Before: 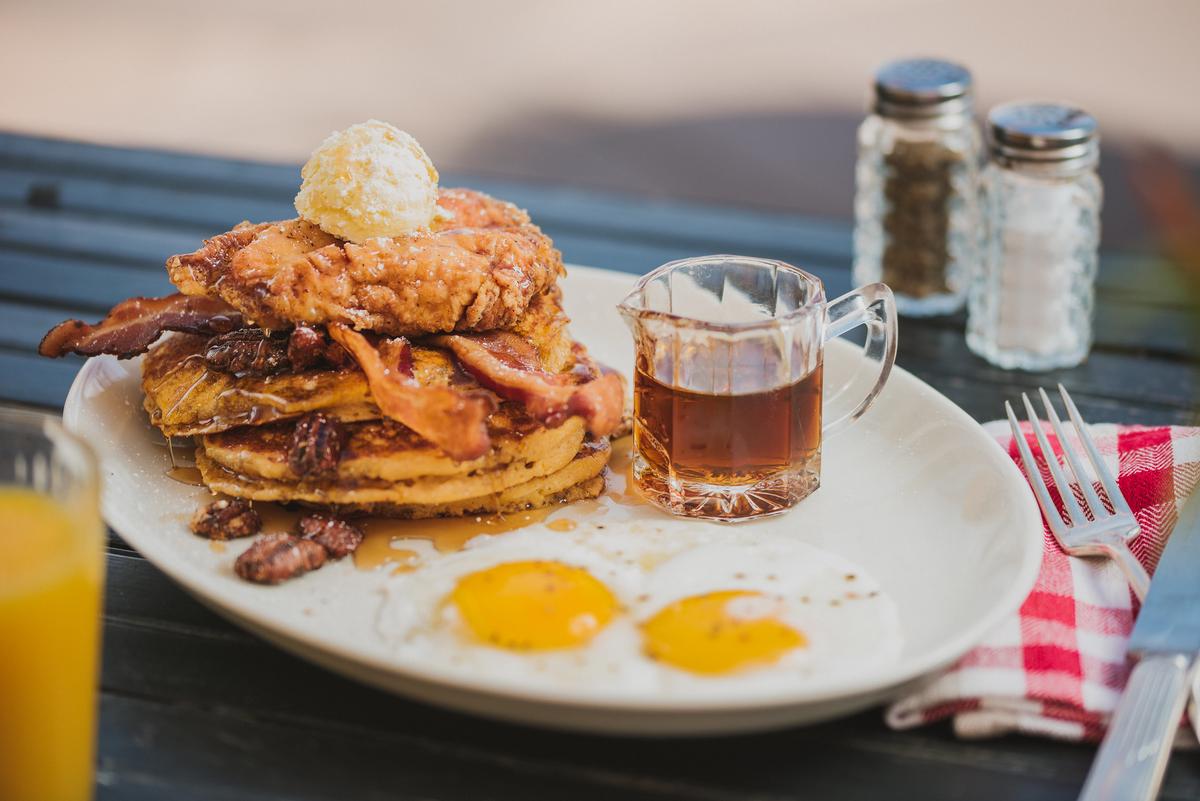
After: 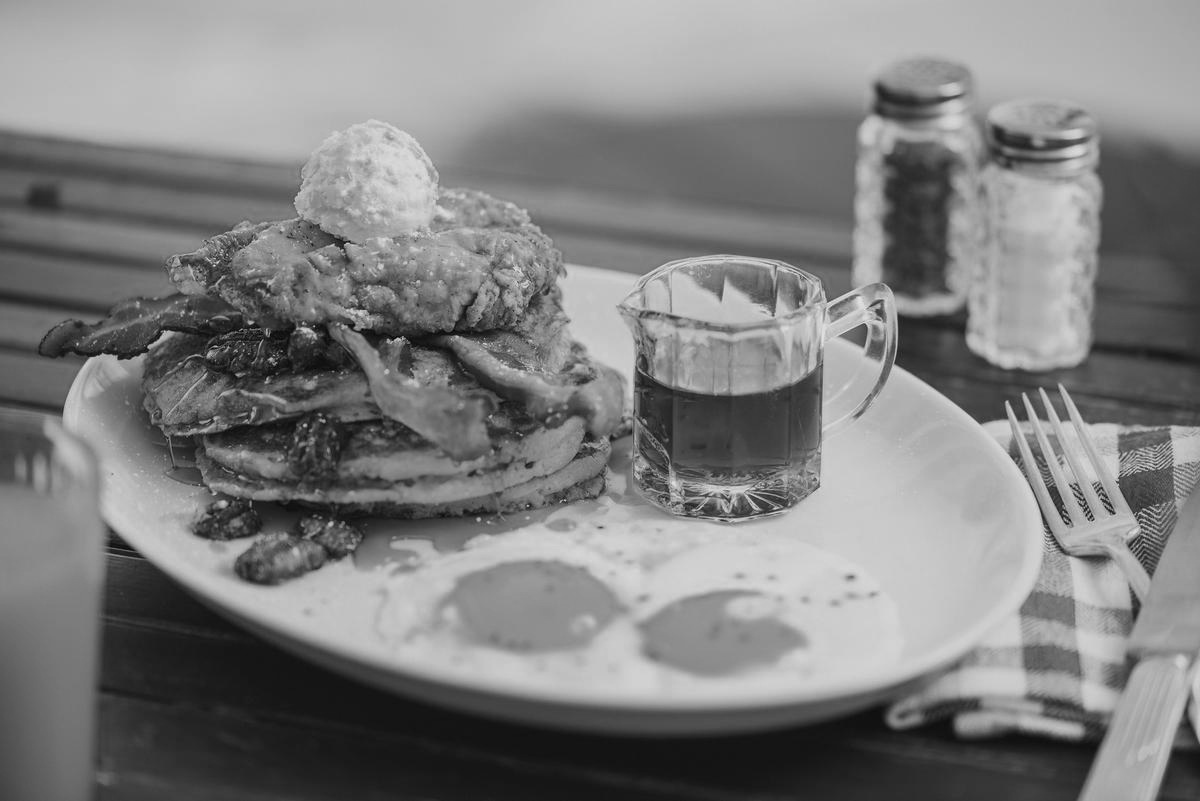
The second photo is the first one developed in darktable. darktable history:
color calibration: output gray [0.246, 0.254, 0.501, 0], illuminant same as pipeline (D50), x 0.345, y 0.357, temperature 4995.66 K
exposure: exposure 0.026 EV, compensate exposure bias true, compensate highlight preservation false
